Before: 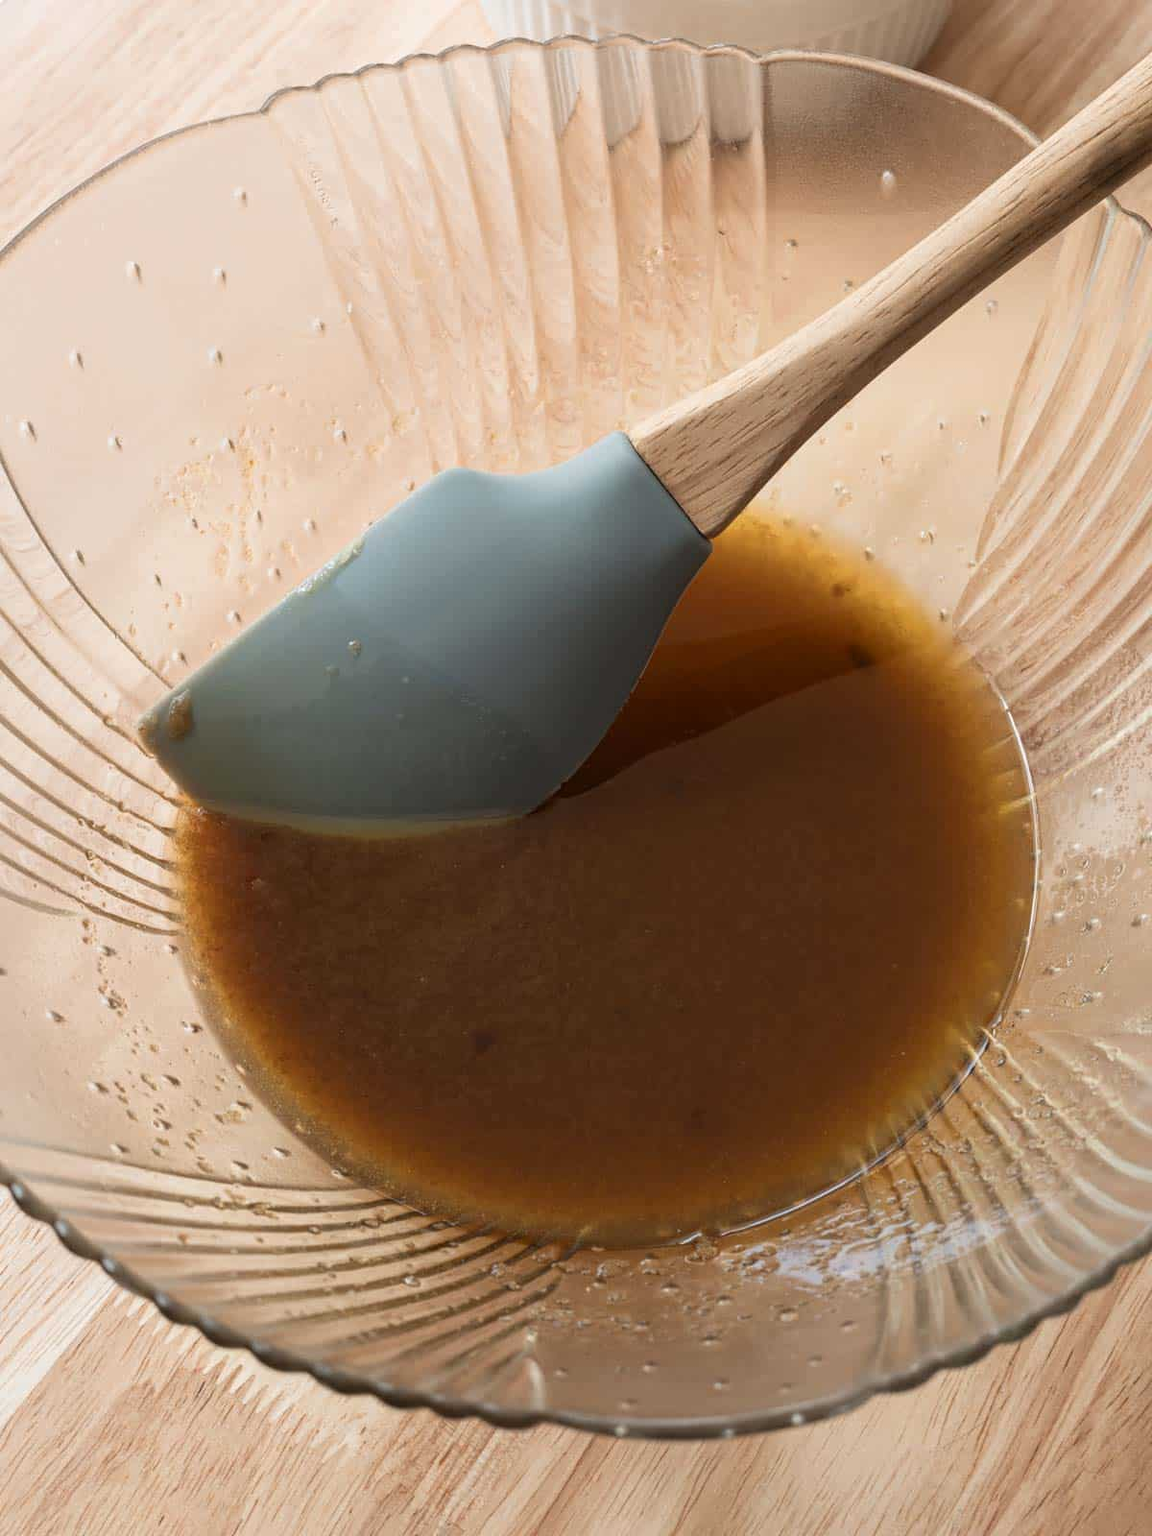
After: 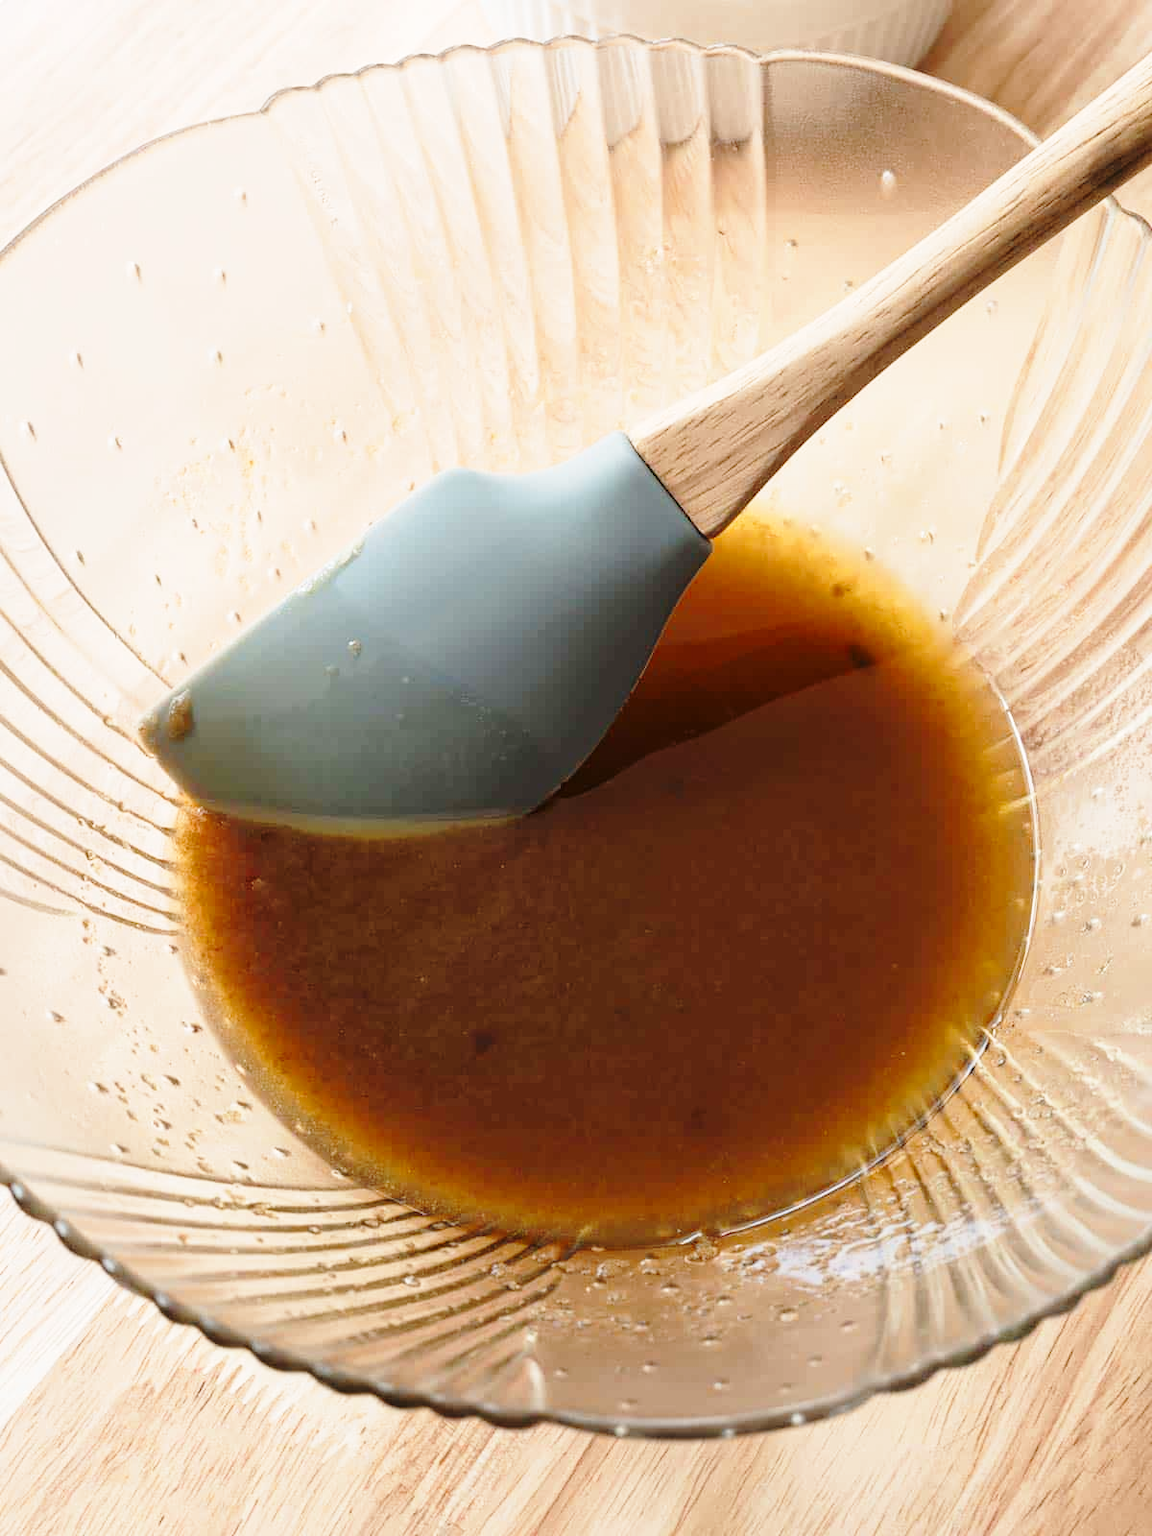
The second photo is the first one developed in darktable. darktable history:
base curve: curves: ch0 [(0, 0) (0.028, 0.03) (0.121, 0.232) (0.46, 0.748) (0.859, 0.968) (1, 1)], preserve colors none
contrast equalizer: y [[0.5 ×6], [0.5 ×6], [0.5, 0.5, 0.501, 0.545, 0.707, 0.863], [0 ×6], [0 ×6]]
